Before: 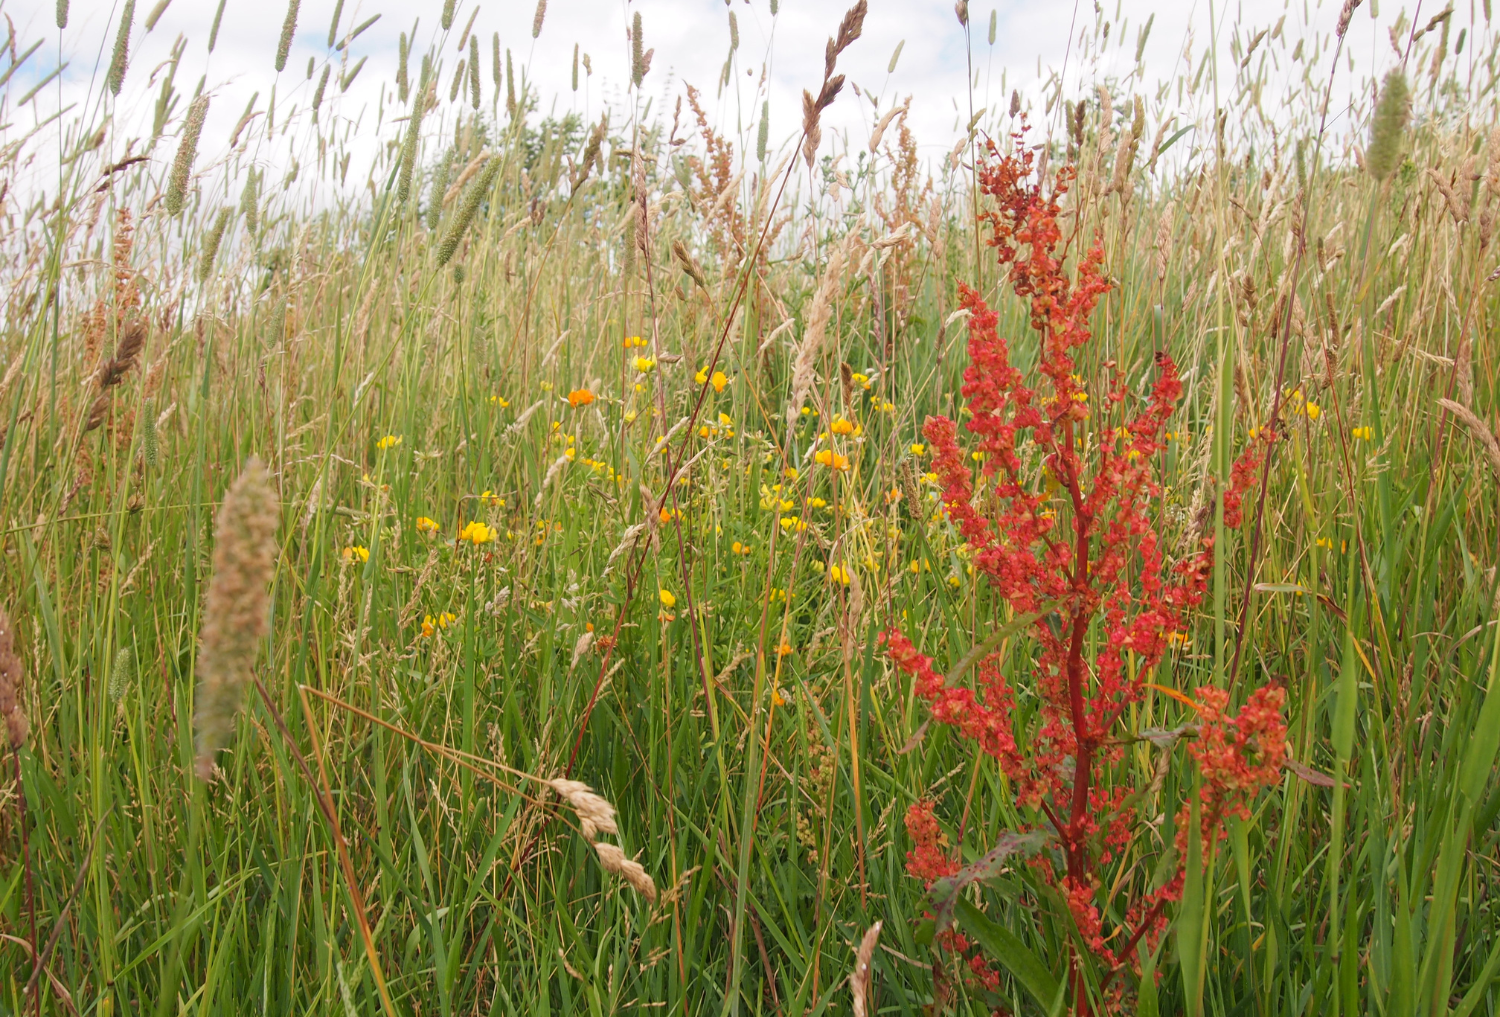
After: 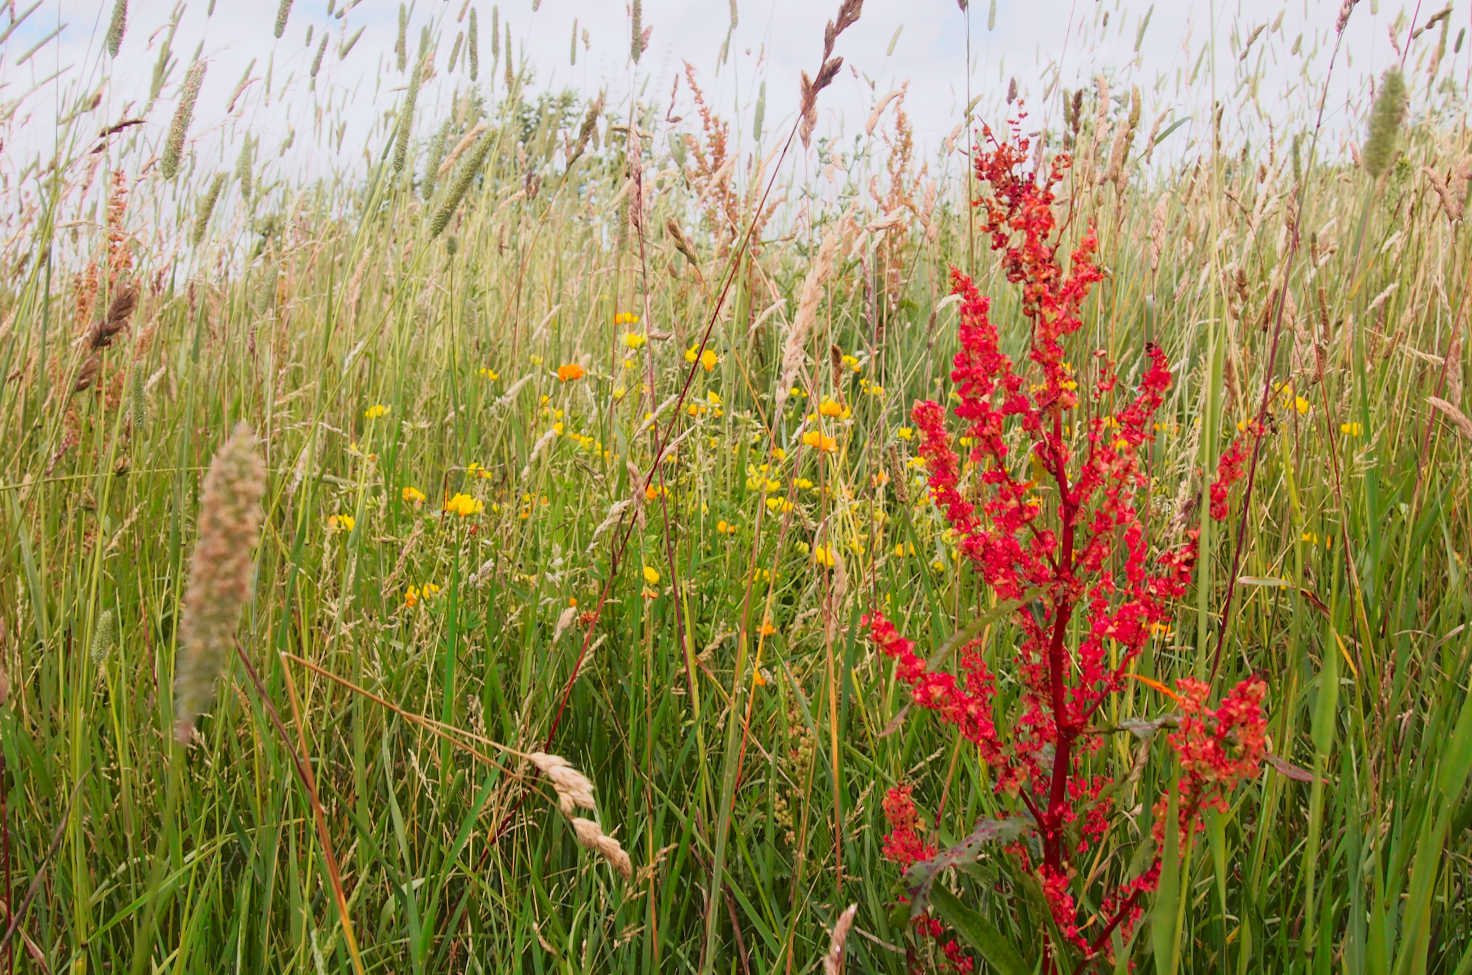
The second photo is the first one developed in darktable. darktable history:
contrast brightness saturation: contrast 0.04, saturation 0.16
white balance: red 0.98, blue 1.034
tone curve: curves: ch0 [(0, 0.032) (0.094, 0.08) (0.265, 0.208) (0.41, 0.417) (0.498, 0.496) (0.638, 0.673) (0.819, 0.841) (0.96, 0.899)]; ch1 [(0, 0) (0.161, 0.092) (0.37, 0.302) (0.417, 0.434) (0.495, 0.498) (0.576, 0.589) (0.725, 0.765) (1, 1)]; ch2 [(0, 0) (0.352, 0.403) (0.45, 0.469) (0.521, 0.515) (0.59, 0.579) (1, 1)], color space Lab, independent channels, preserve colors none
rotate and perspective: rotation 1.57°, crop left 0.018, crop right 0.982, crop top 0.039, crop bottom 0.961
